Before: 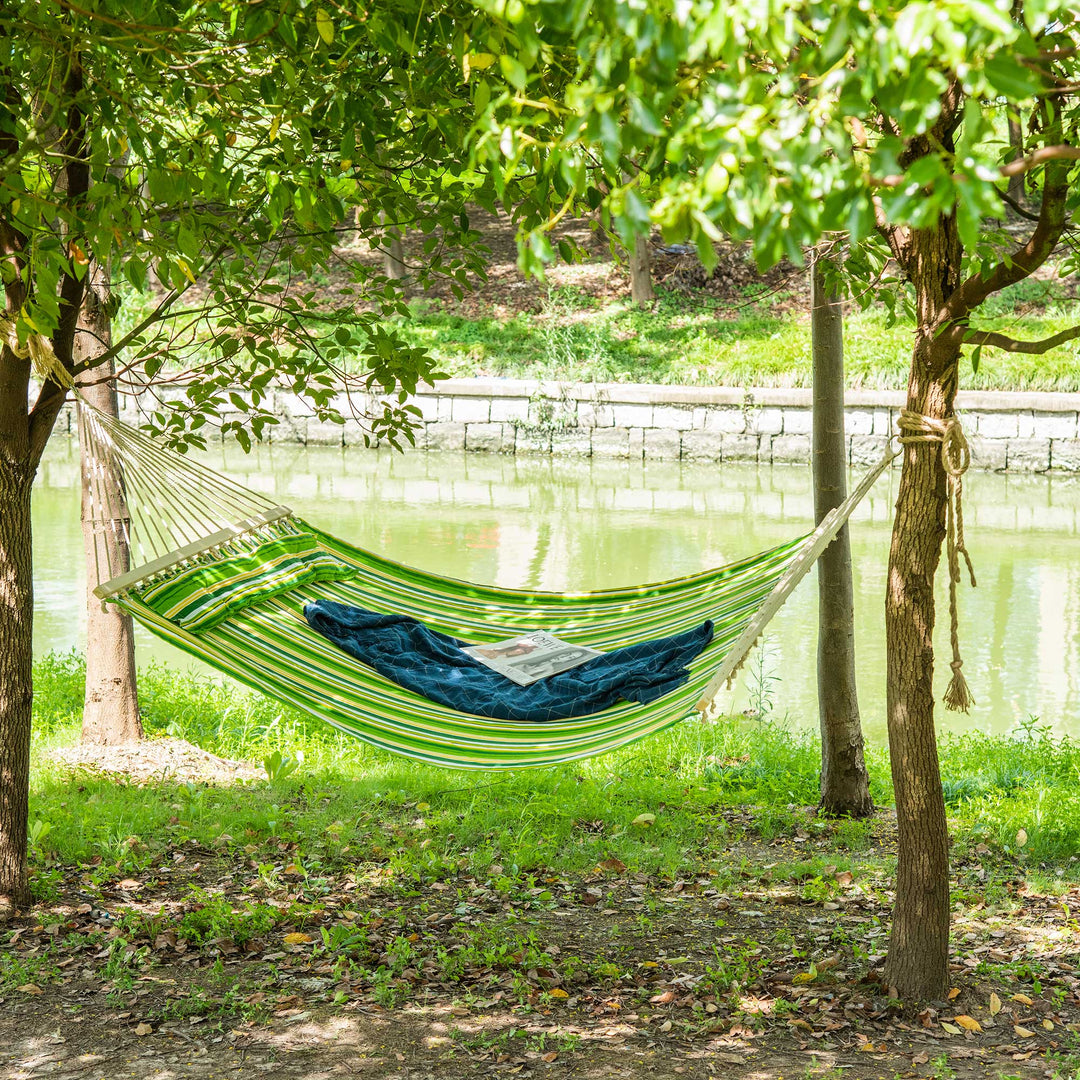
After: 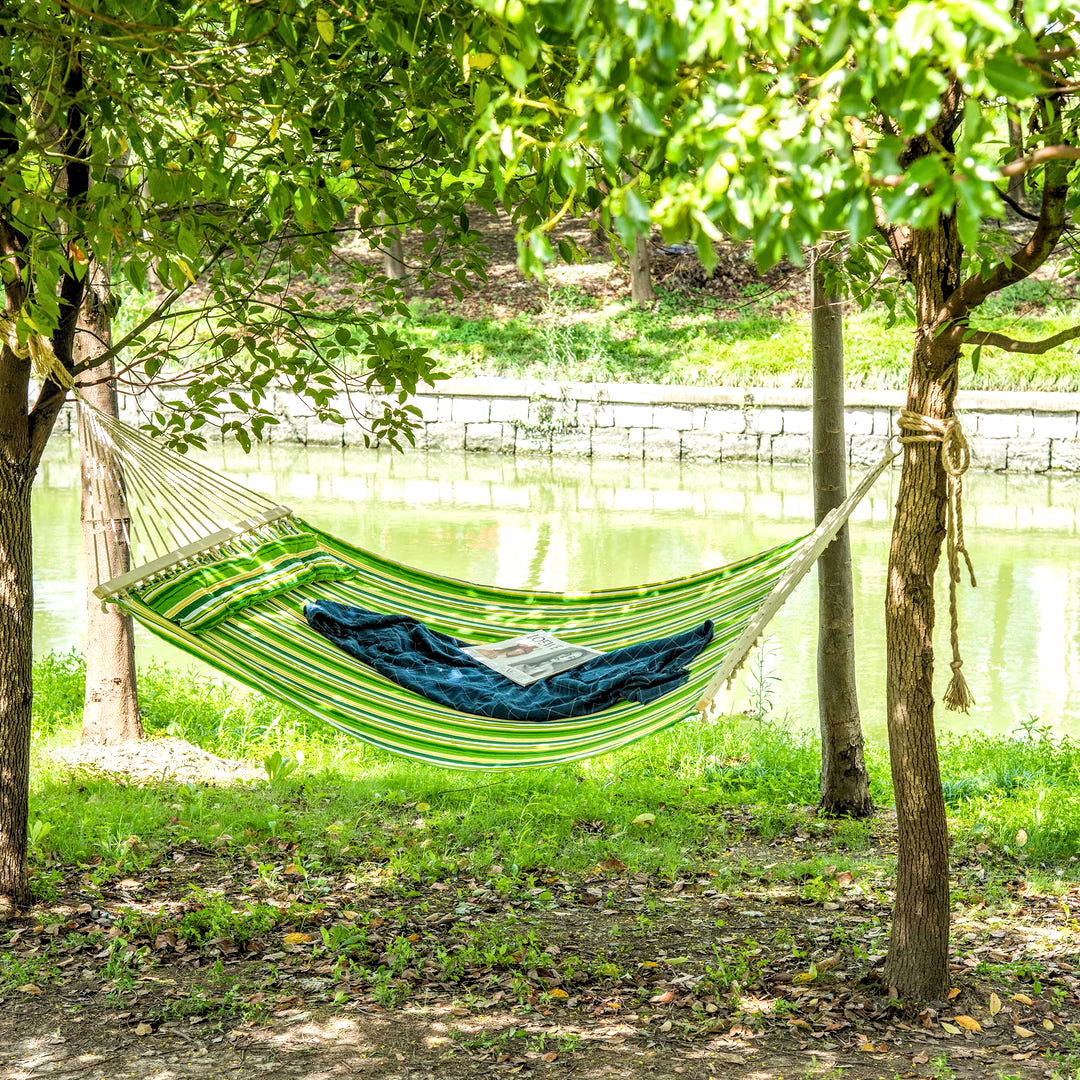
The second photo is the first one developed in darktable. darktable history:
rgb levels: levels [[0.01, 0.419, 0.839], [0, 0.5, 1], [0, 0.5, 1]]
local contrast: on, module defaults
